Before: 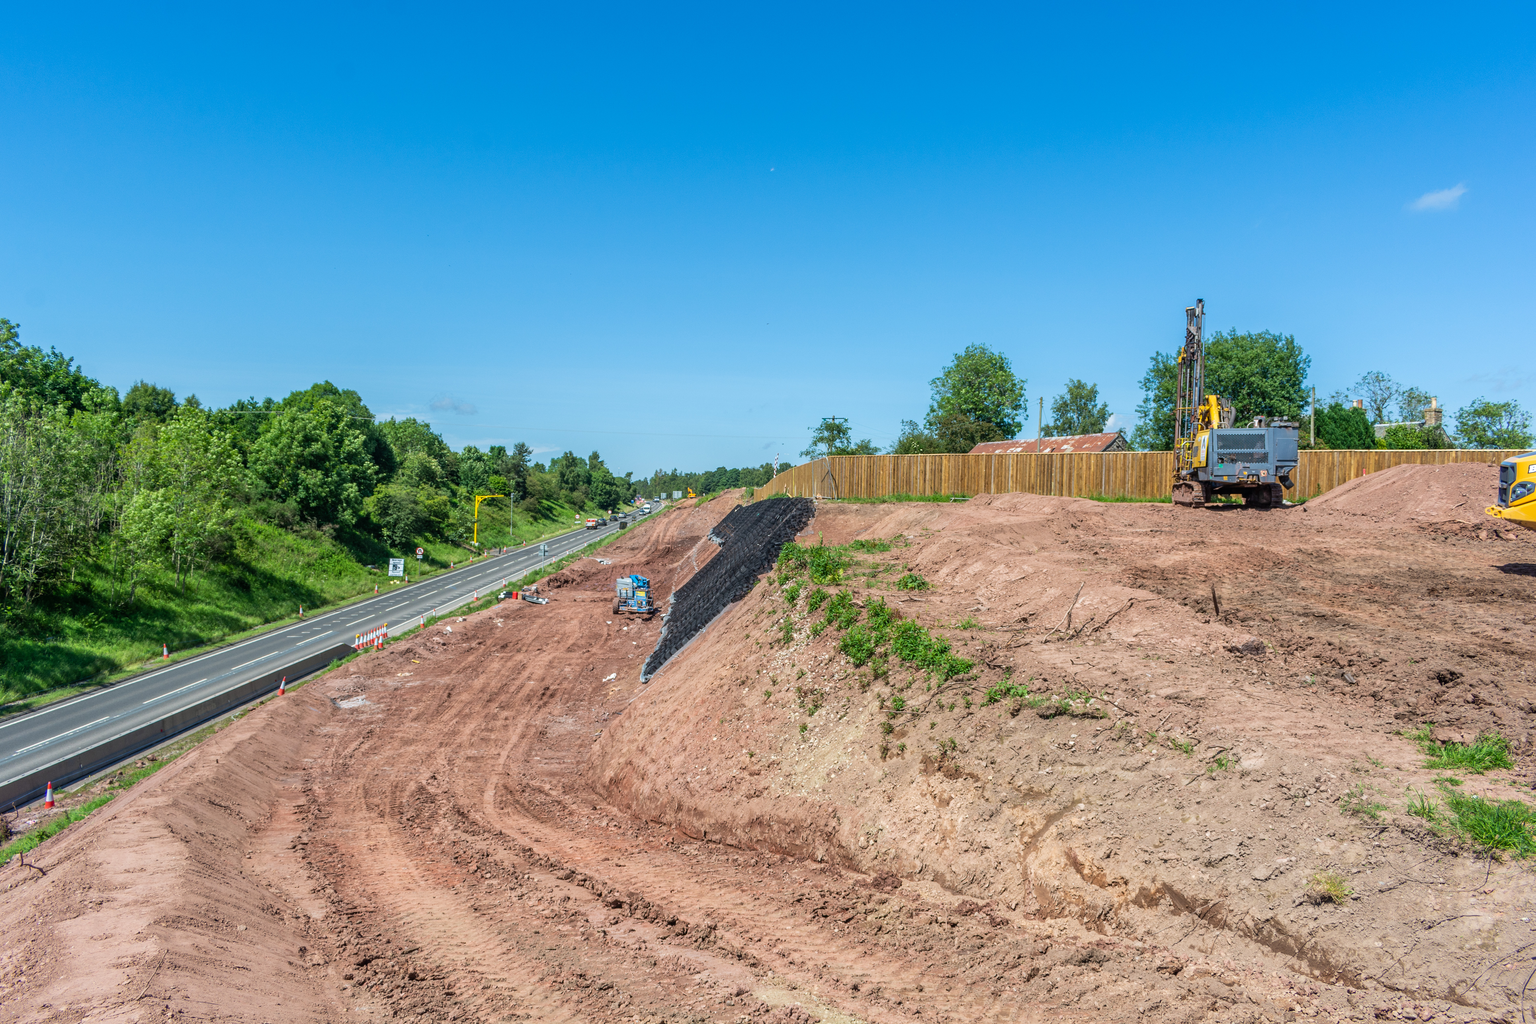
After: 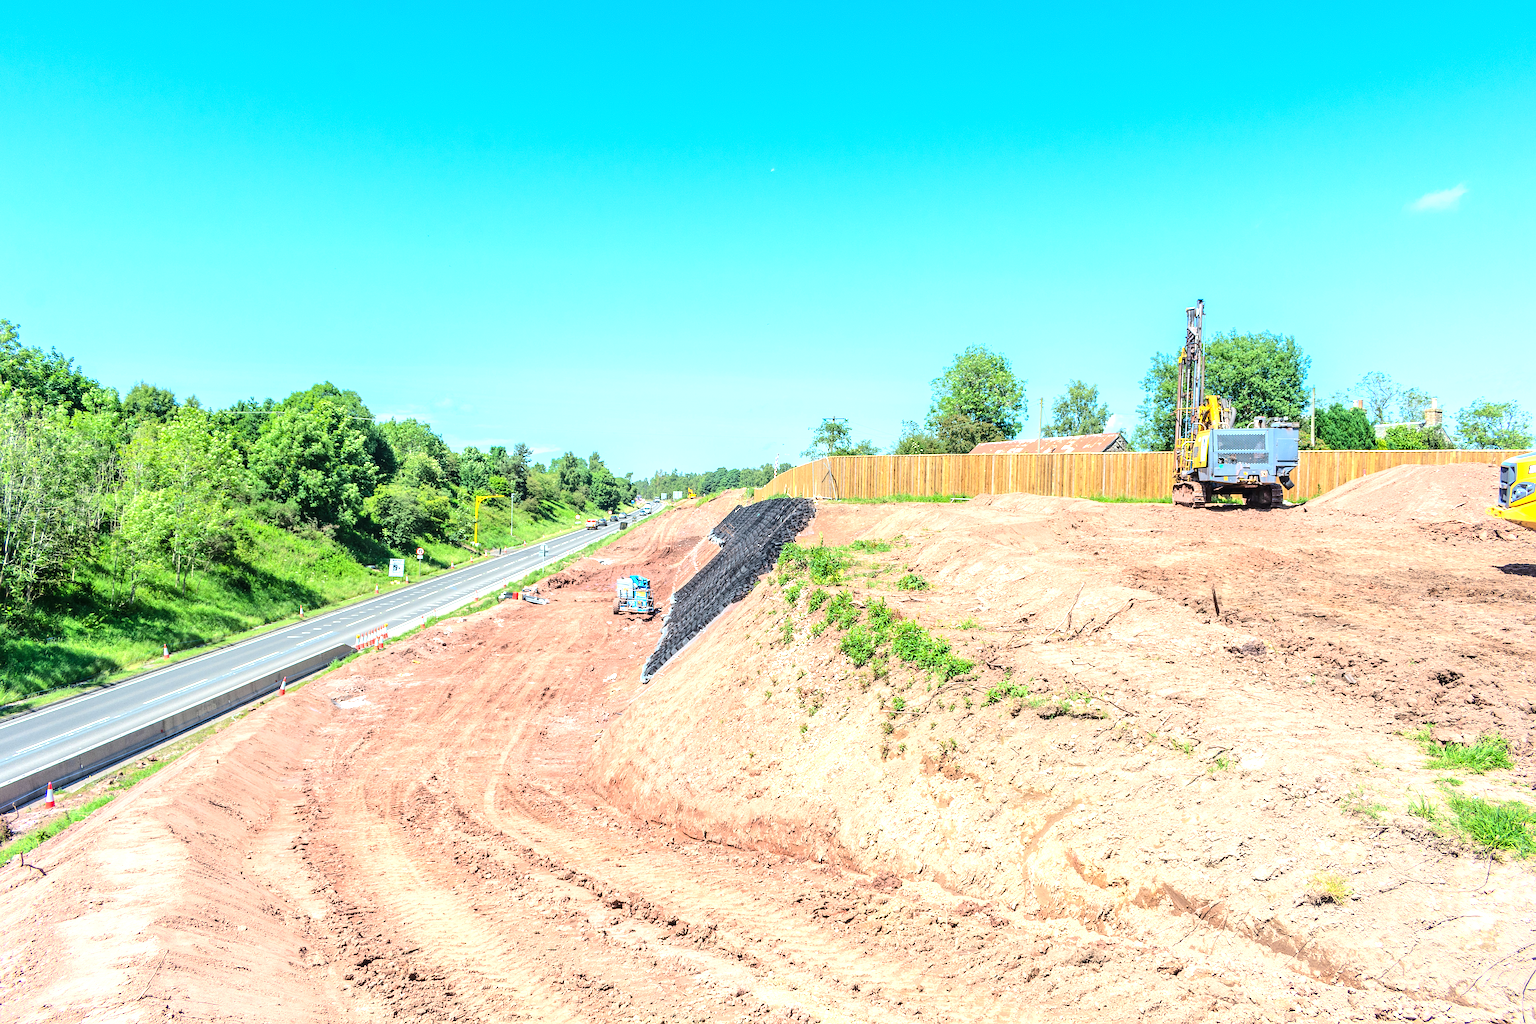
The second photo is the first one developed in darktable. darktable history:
rgb curve: curves: ch0 [(0, 0) (0.284, 0.292) (0.505, 0.644) (1, 1)]; ch1 [(0, 0) (0.284, 0.292) (0.505, 0.644) (1, 1)]; ch2 [(0, 0) (0.284, 0.292) (0.505, 0.644) (1, 1)], compensate middle gray true
exposure: black level correction 0, exposure 1.2 EV, compensate highlight preservation false
sharpen: on, module defaults
